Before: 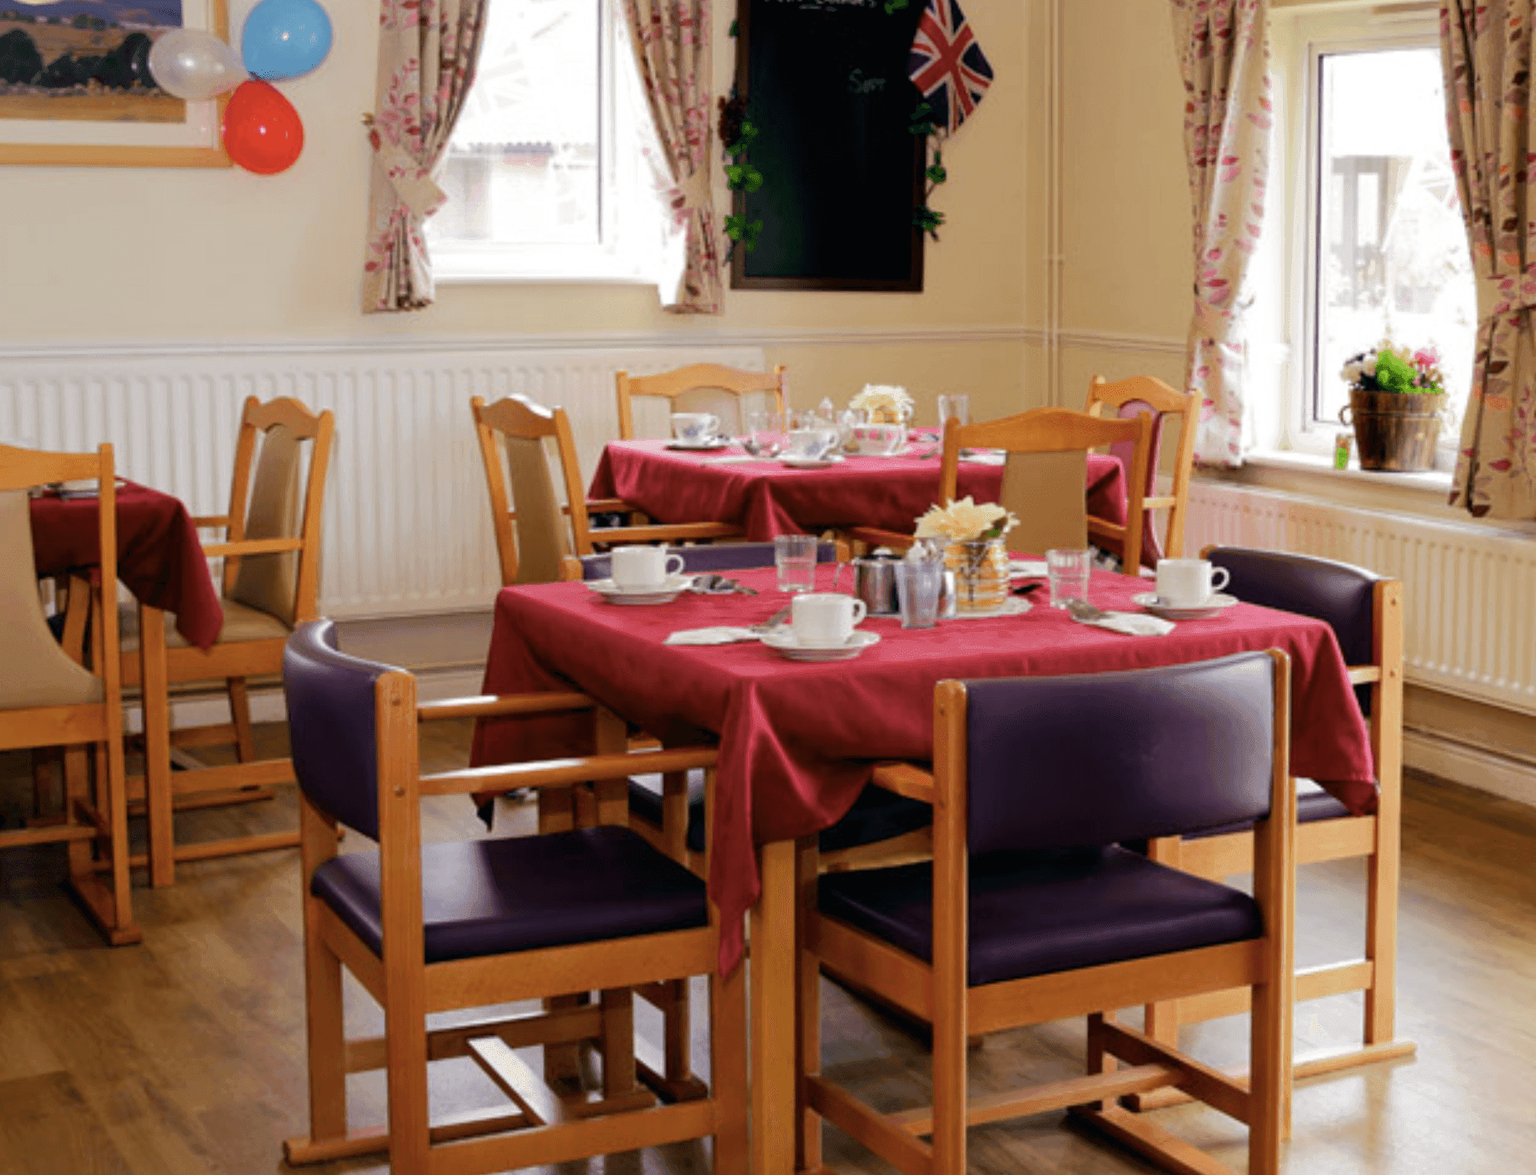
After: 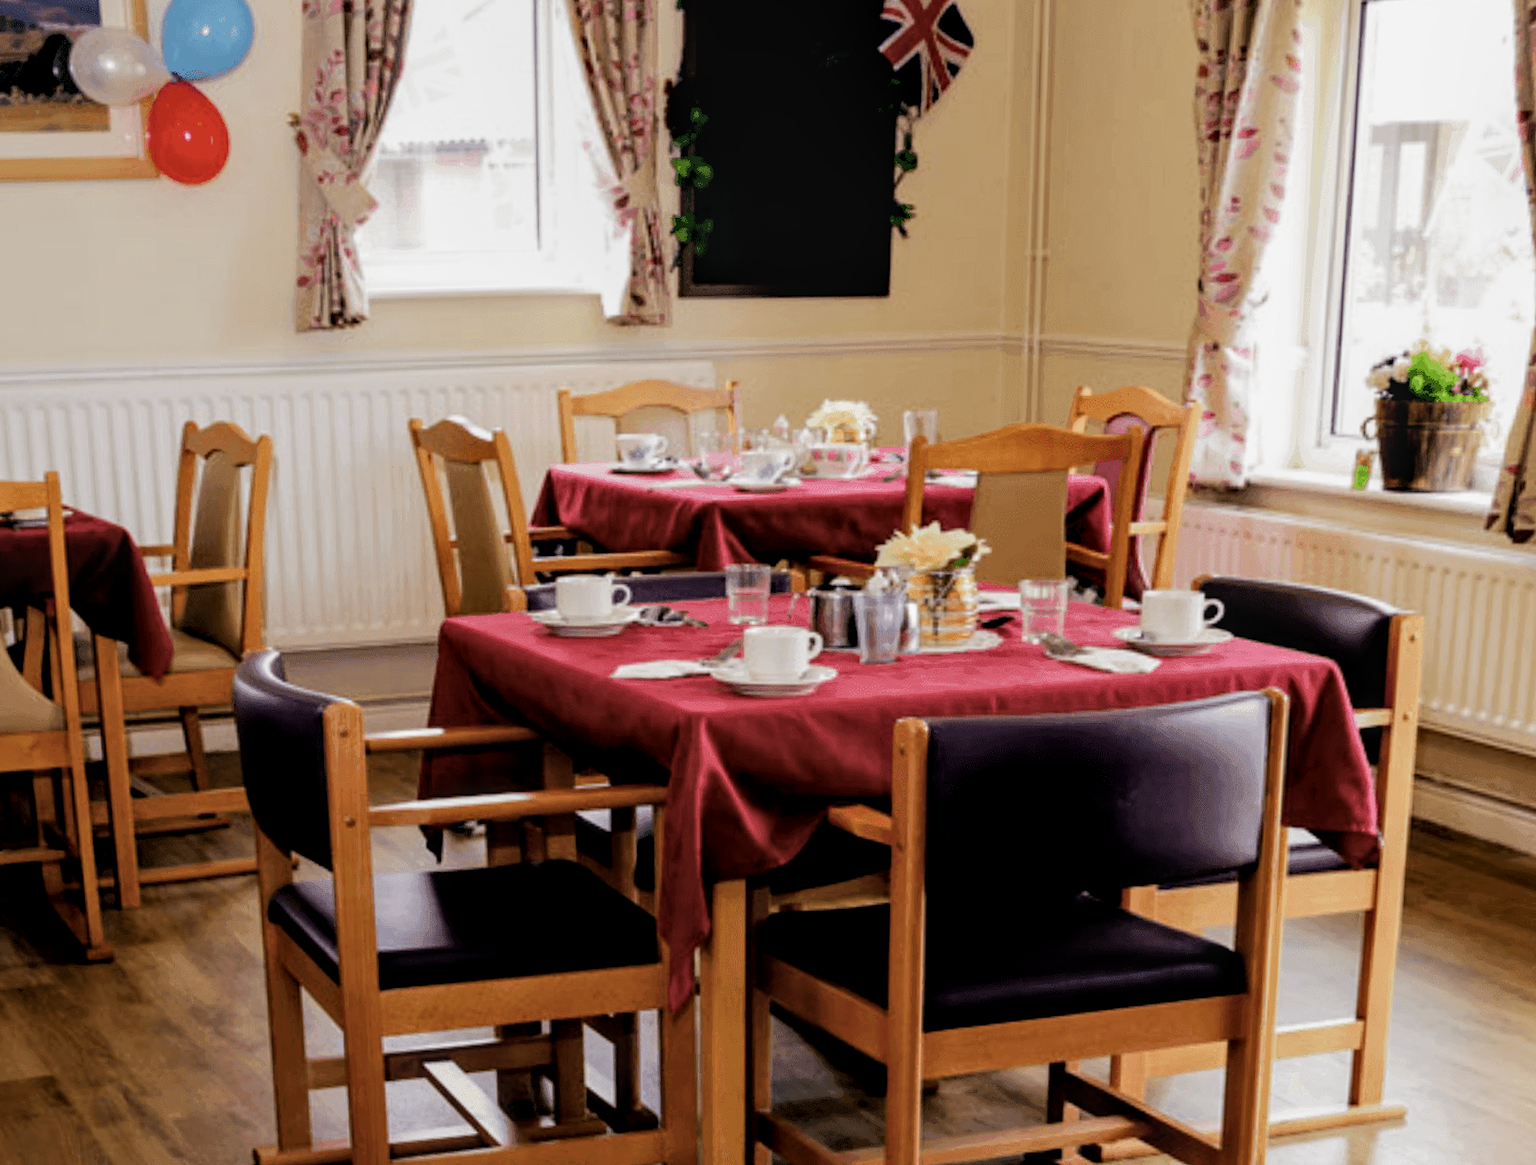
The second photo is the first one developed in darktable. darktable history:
rotate and perspective: rotation 0.062°, lens shift (vertical) 0.115, lens shift (horizontal) -0.133, crop left 0.047, crop right 0.94, crop top 0.061, crop bottom 0.94
local contrast: on, module defaults
filmic rgb: black relative exposure -5 EV, white relative exposure 3.2 EV, hardness 3.42, contrast 1.2, highlights saturation mix -50%
